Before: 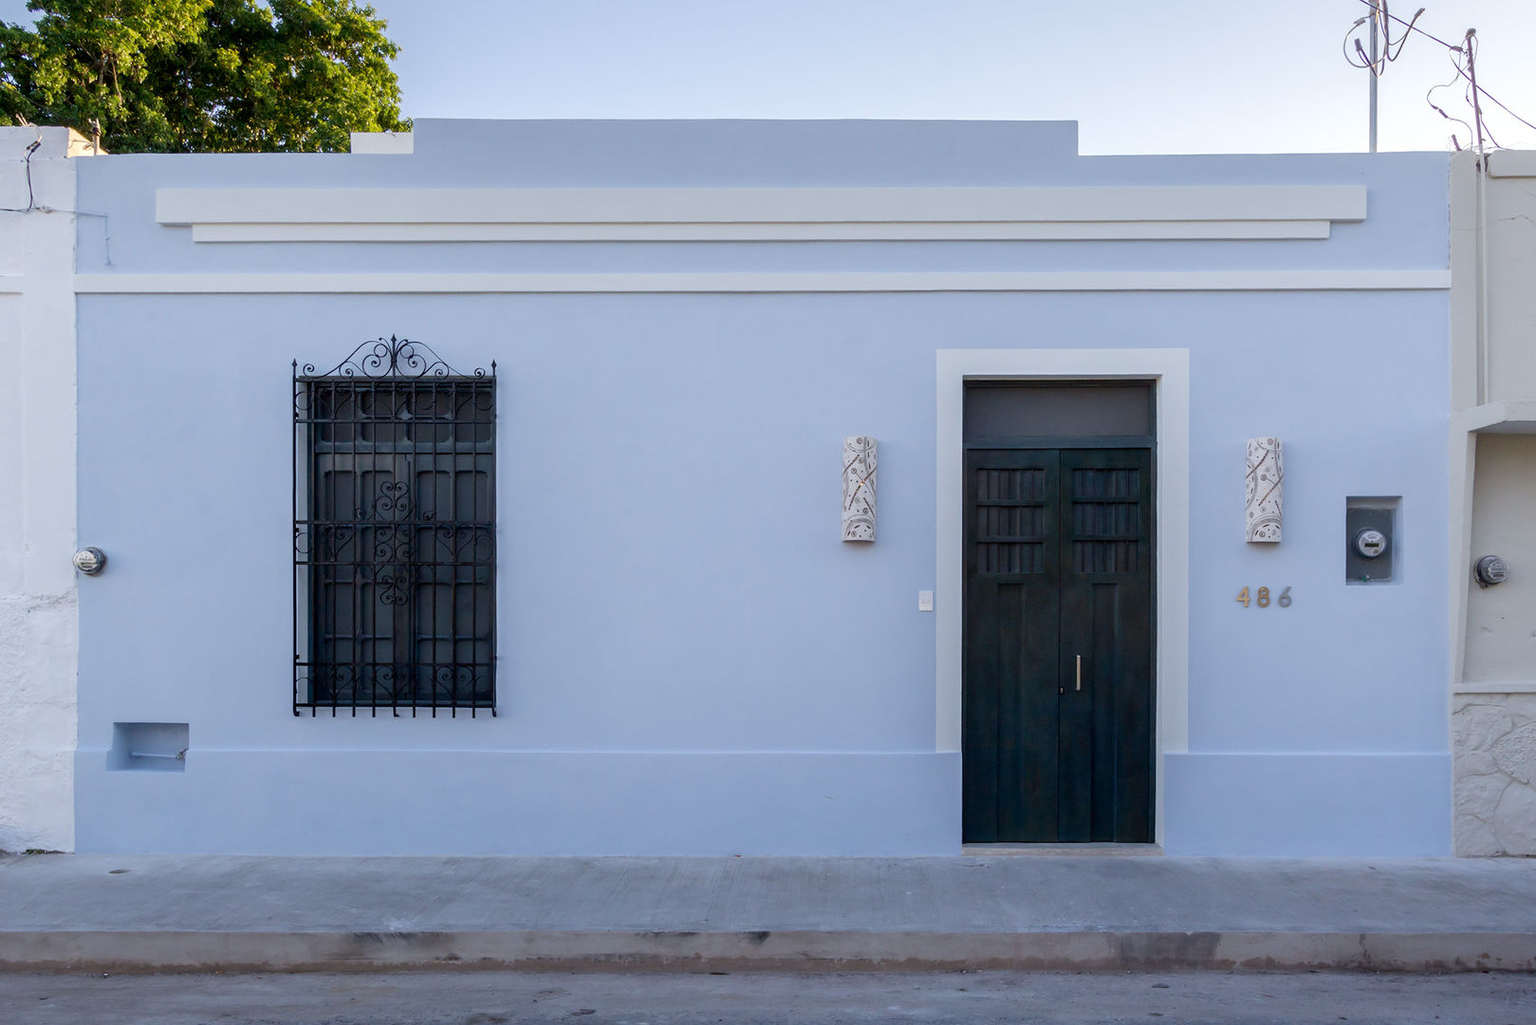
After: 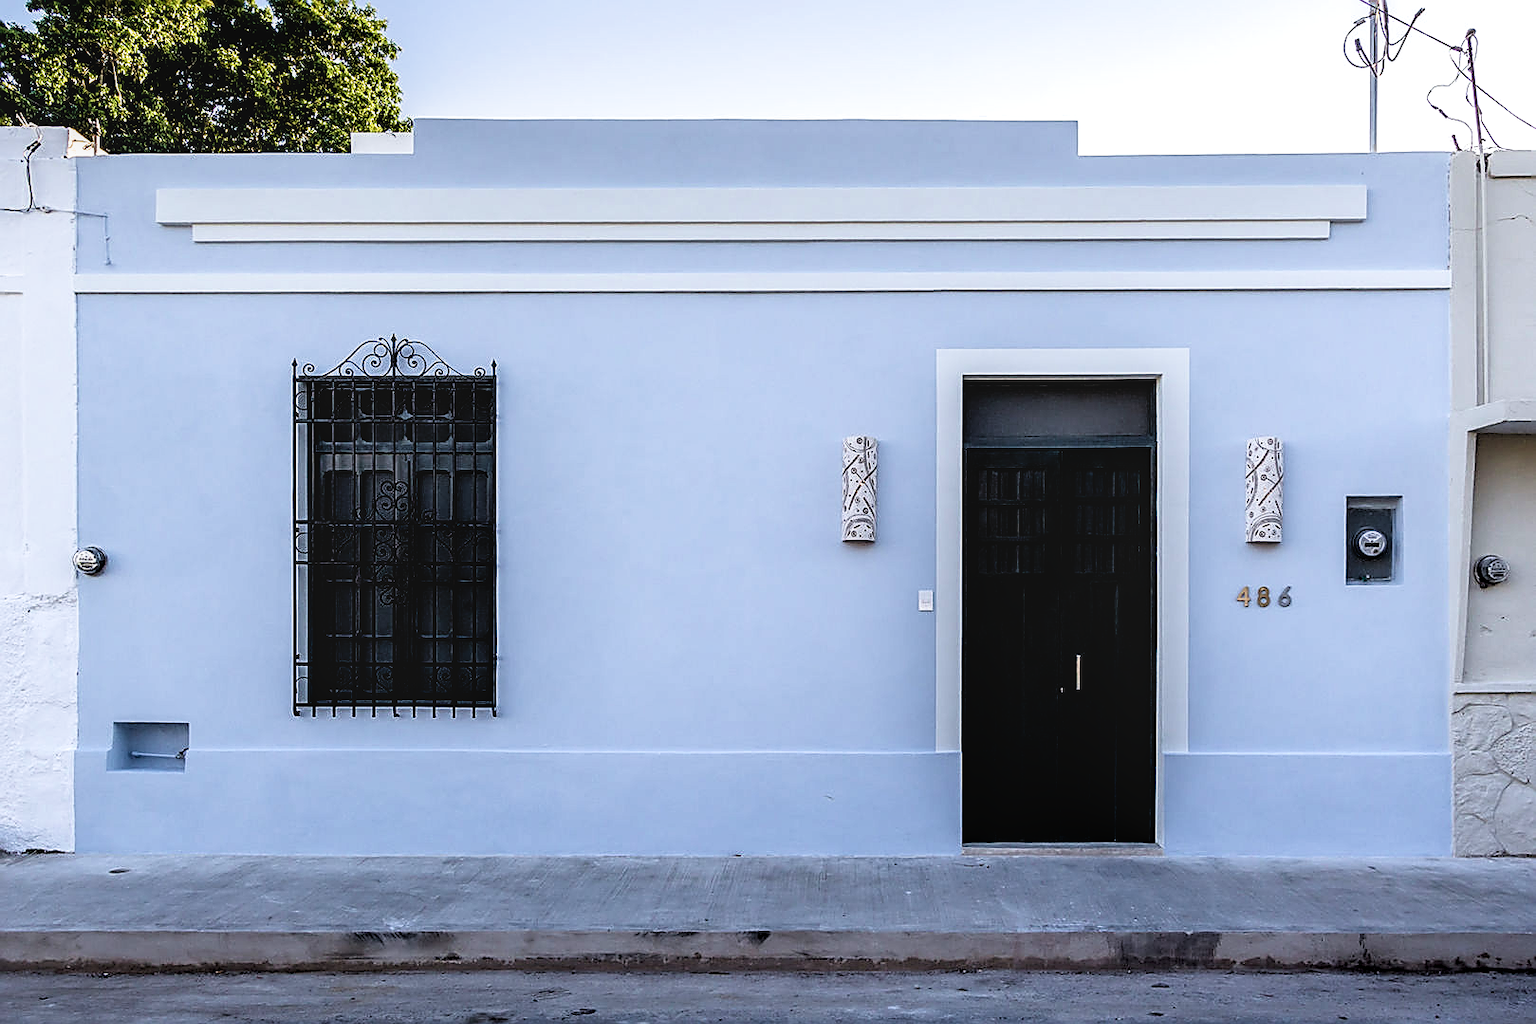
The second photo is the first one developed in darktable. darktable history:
velvia: on, module defaults
filmic rgb: black relative exposure -3.63 EV, white relative exposure 2.16 EV, hardness 3.62
sharpen: radius 1.685, amount 1.294
local contrast: on, module defaults
